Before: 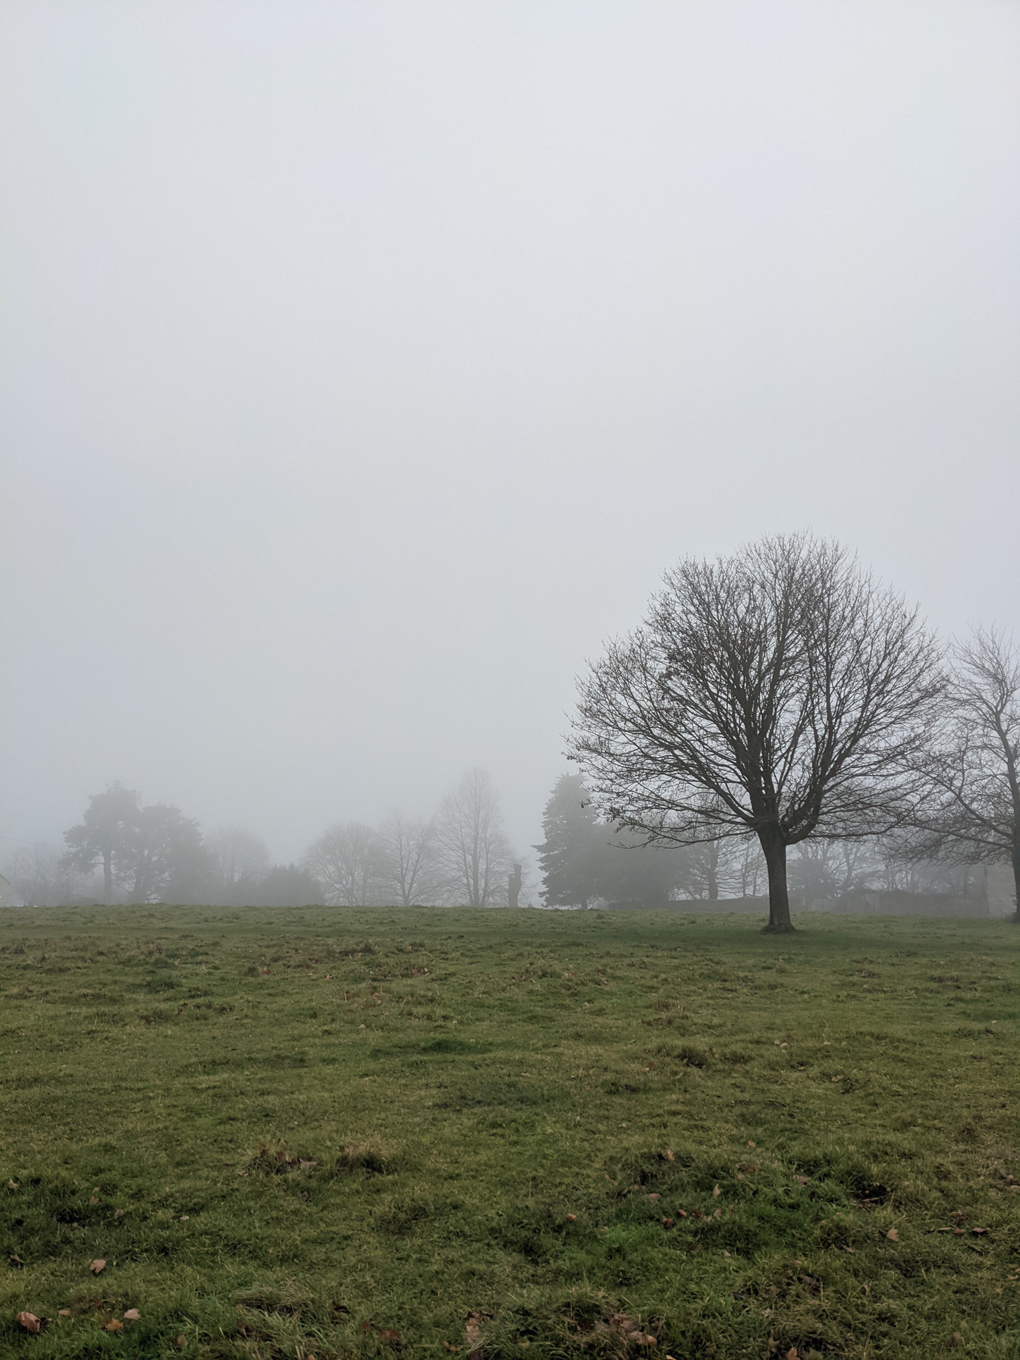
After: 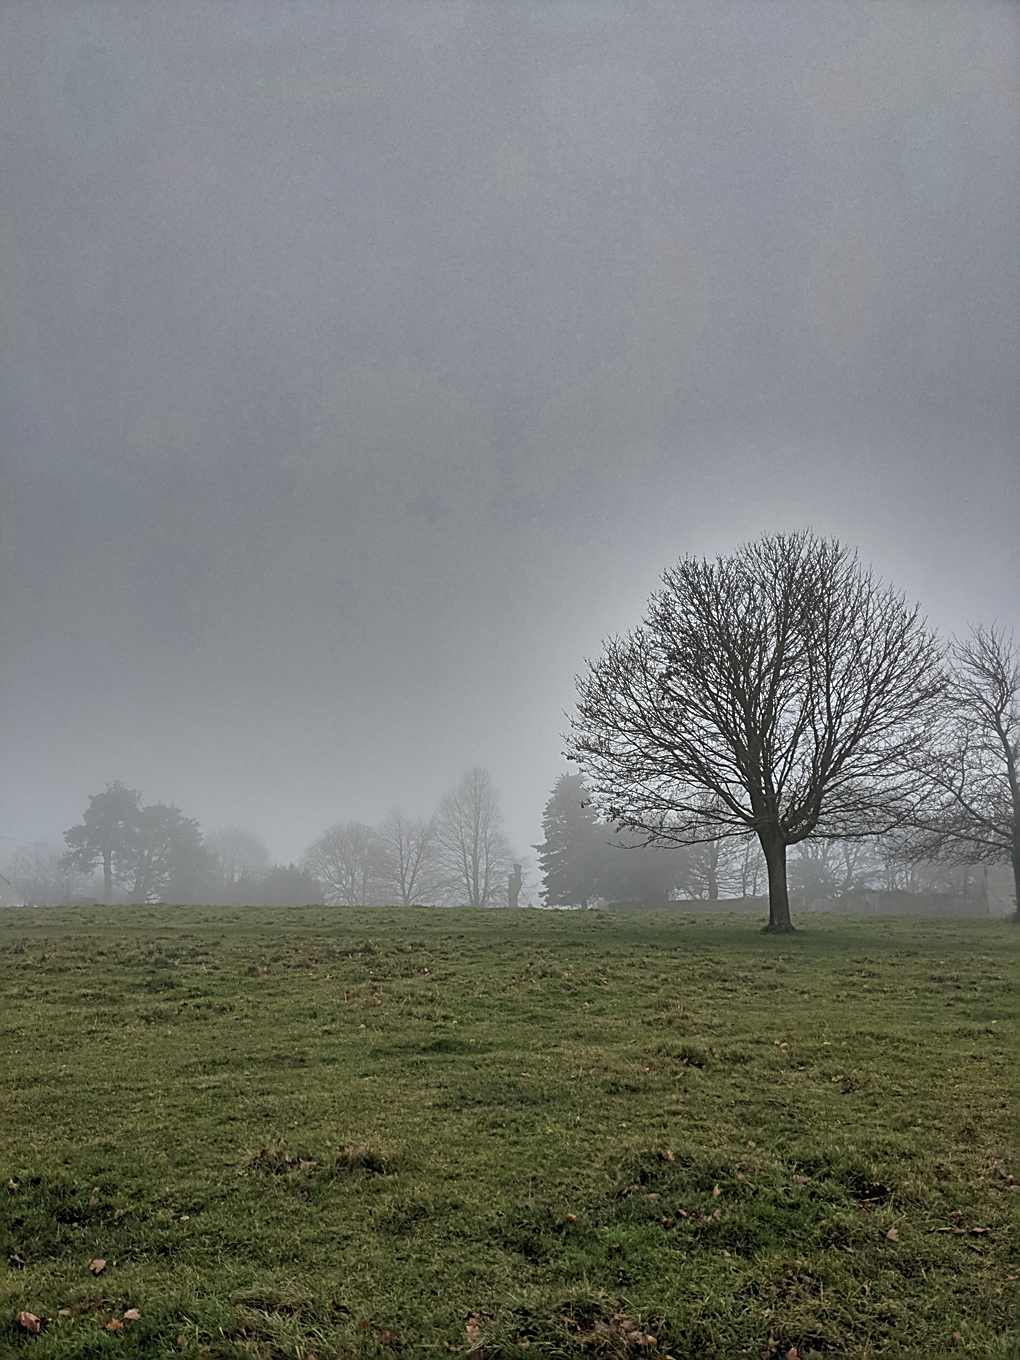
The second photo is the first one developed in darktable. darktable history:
sharpen: radius 2.604, amount 0.69
shadows and highlights: shadows 20.79, highlights -81.44, soften with gaussian
